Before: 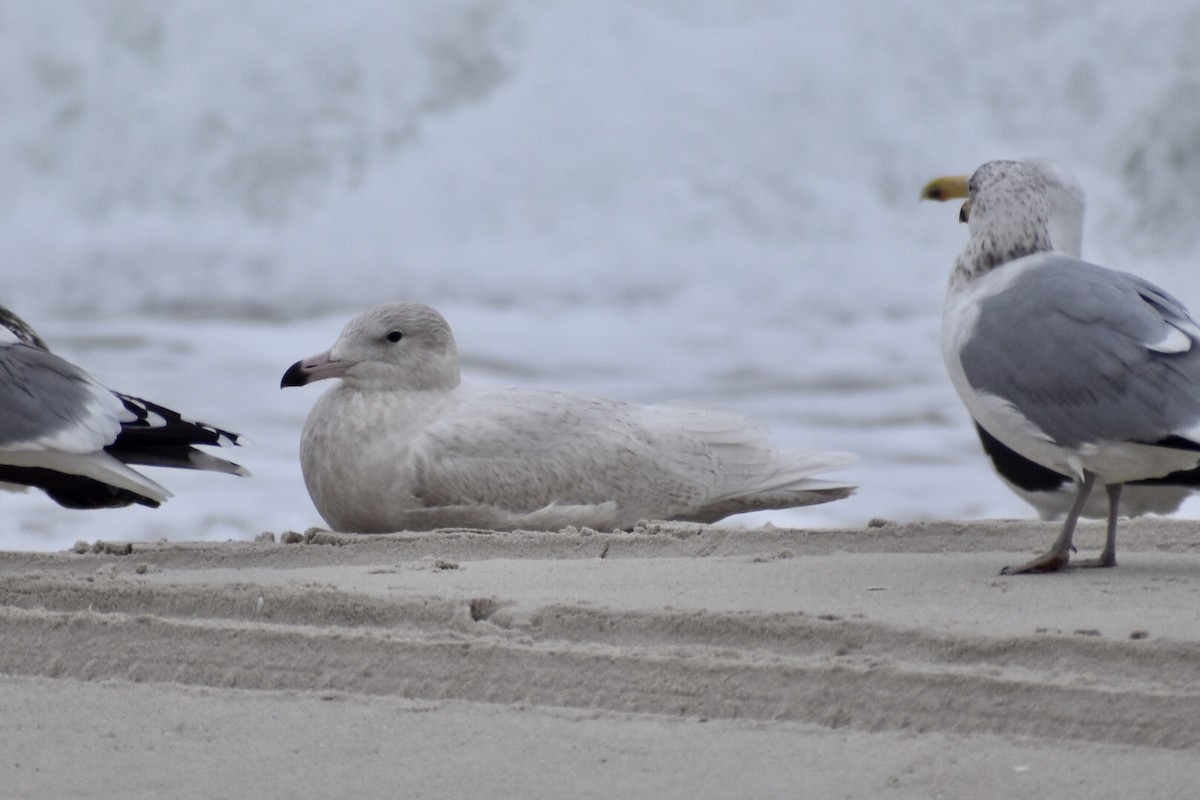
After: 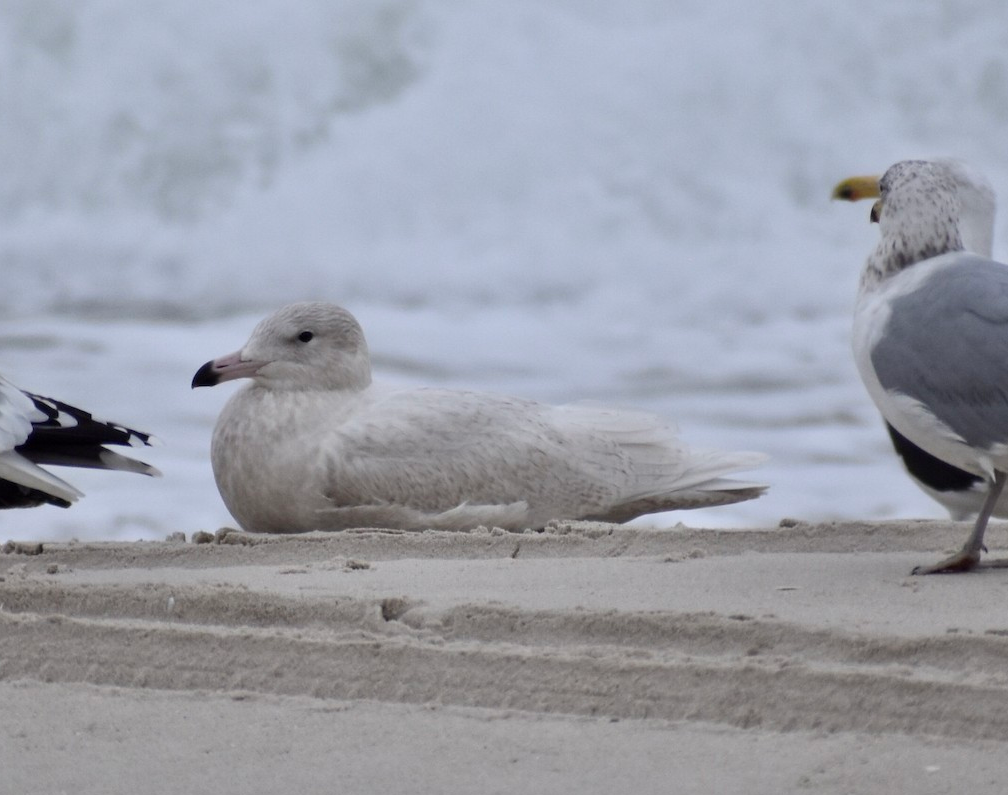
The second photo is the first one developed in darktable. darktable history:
crop: left 7.435%, right 7.812%
